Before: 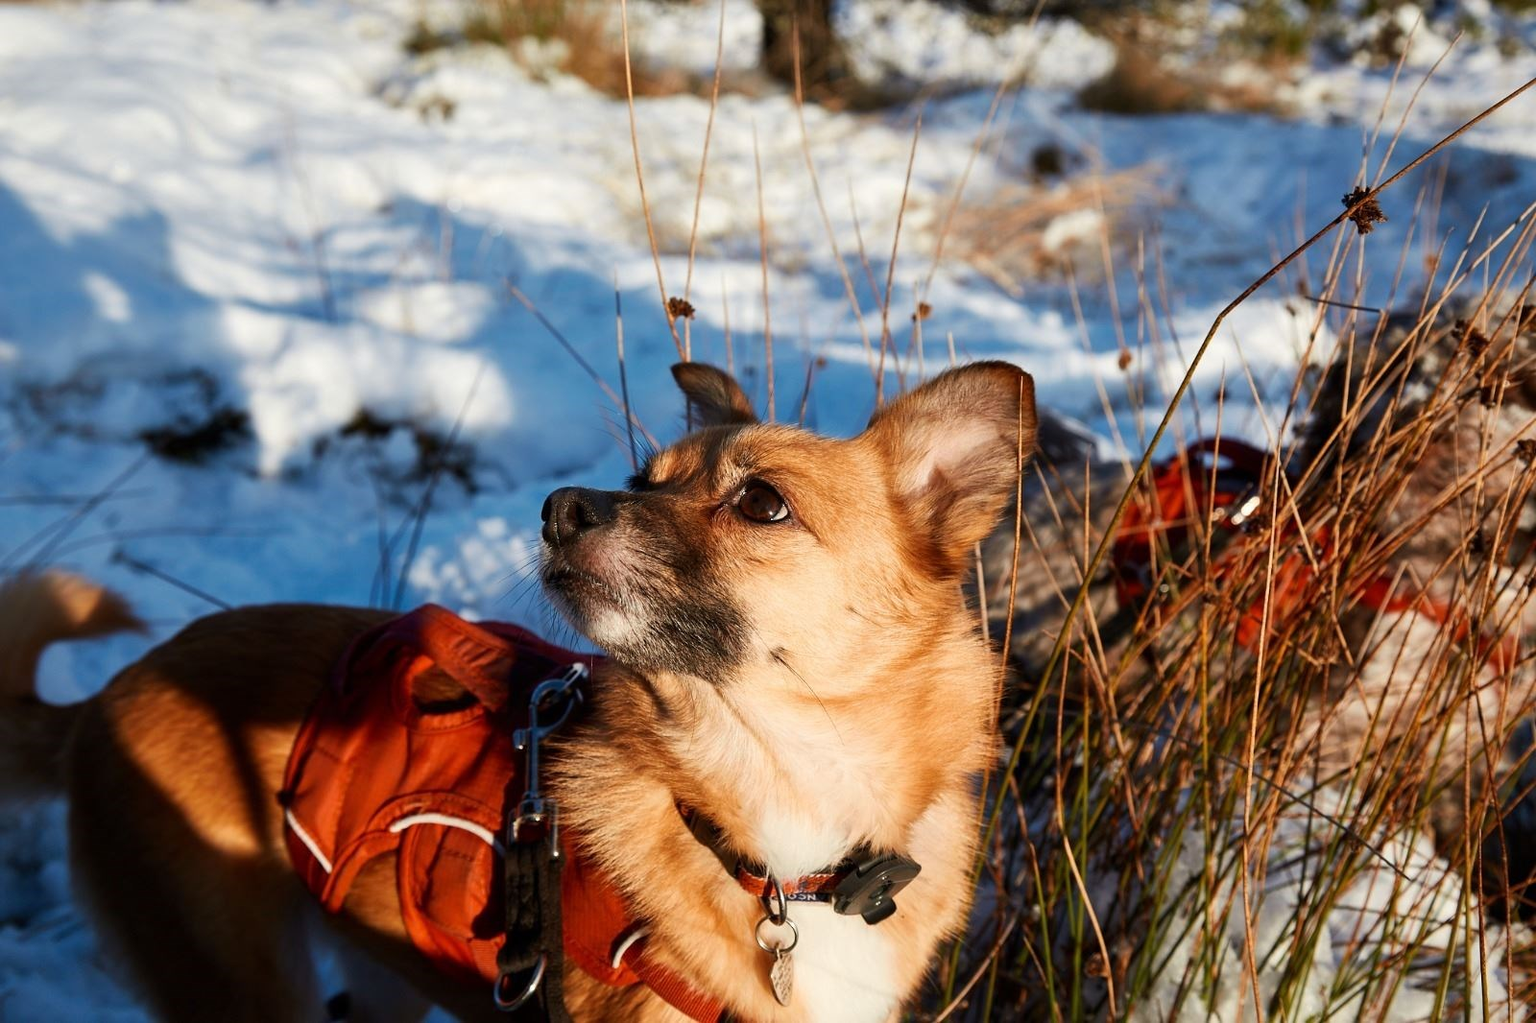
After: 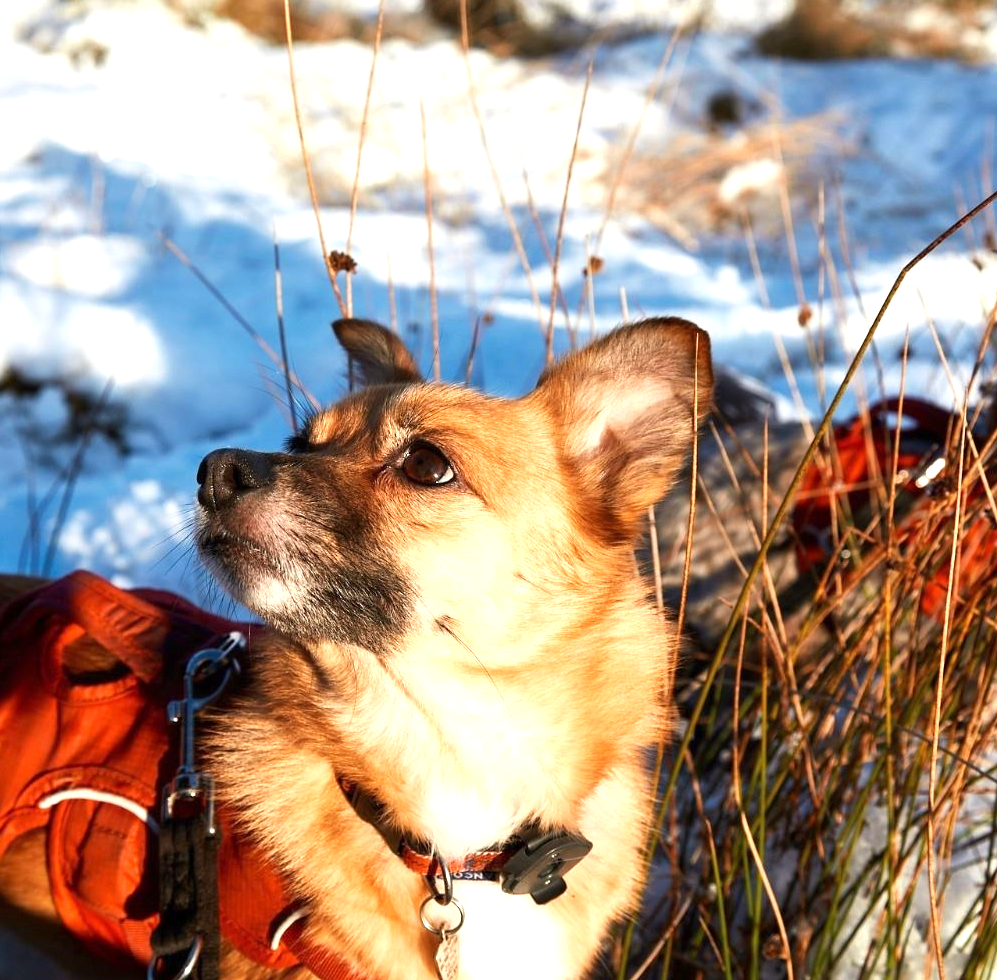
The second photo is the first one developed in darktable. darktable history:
crop and rotate: left 23.032%, top 5.619%, right 14.606%, bottom 2.356%
exposure: exposure 0.744 EV, compensate exposure bias true, compensate highlight preservation false
